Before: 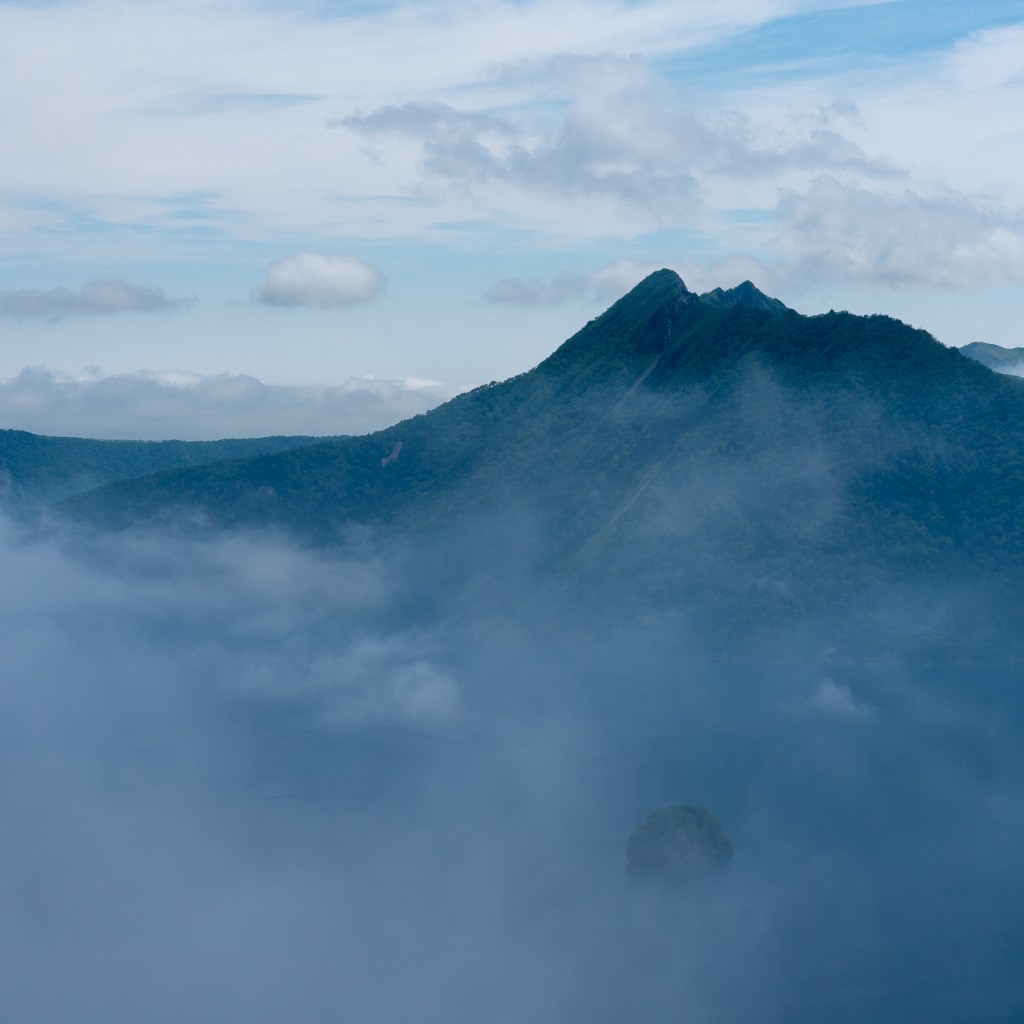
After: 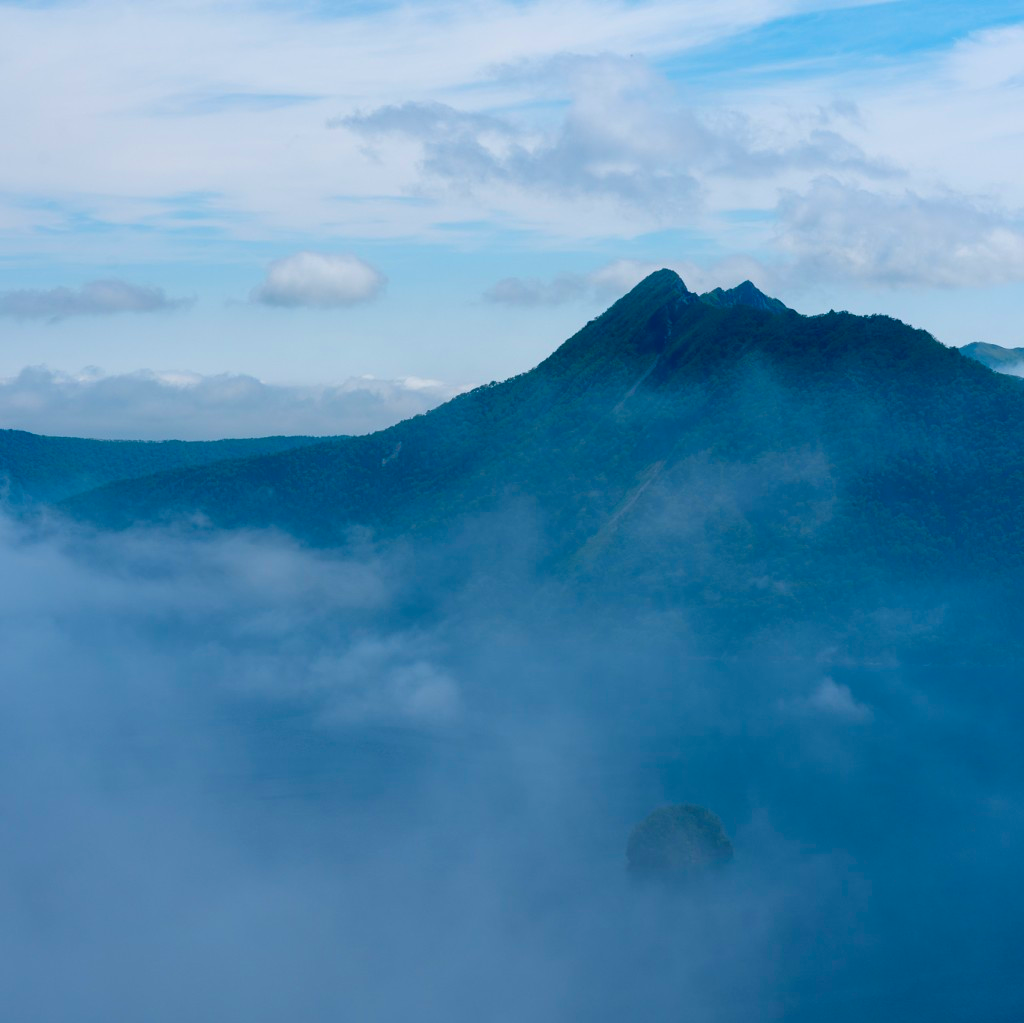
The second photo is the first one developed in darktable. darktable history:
color balance rgb: linear chroma grading › global chroma 9.31%, global vibrance 41.49%
crop: bottom 0.071%
